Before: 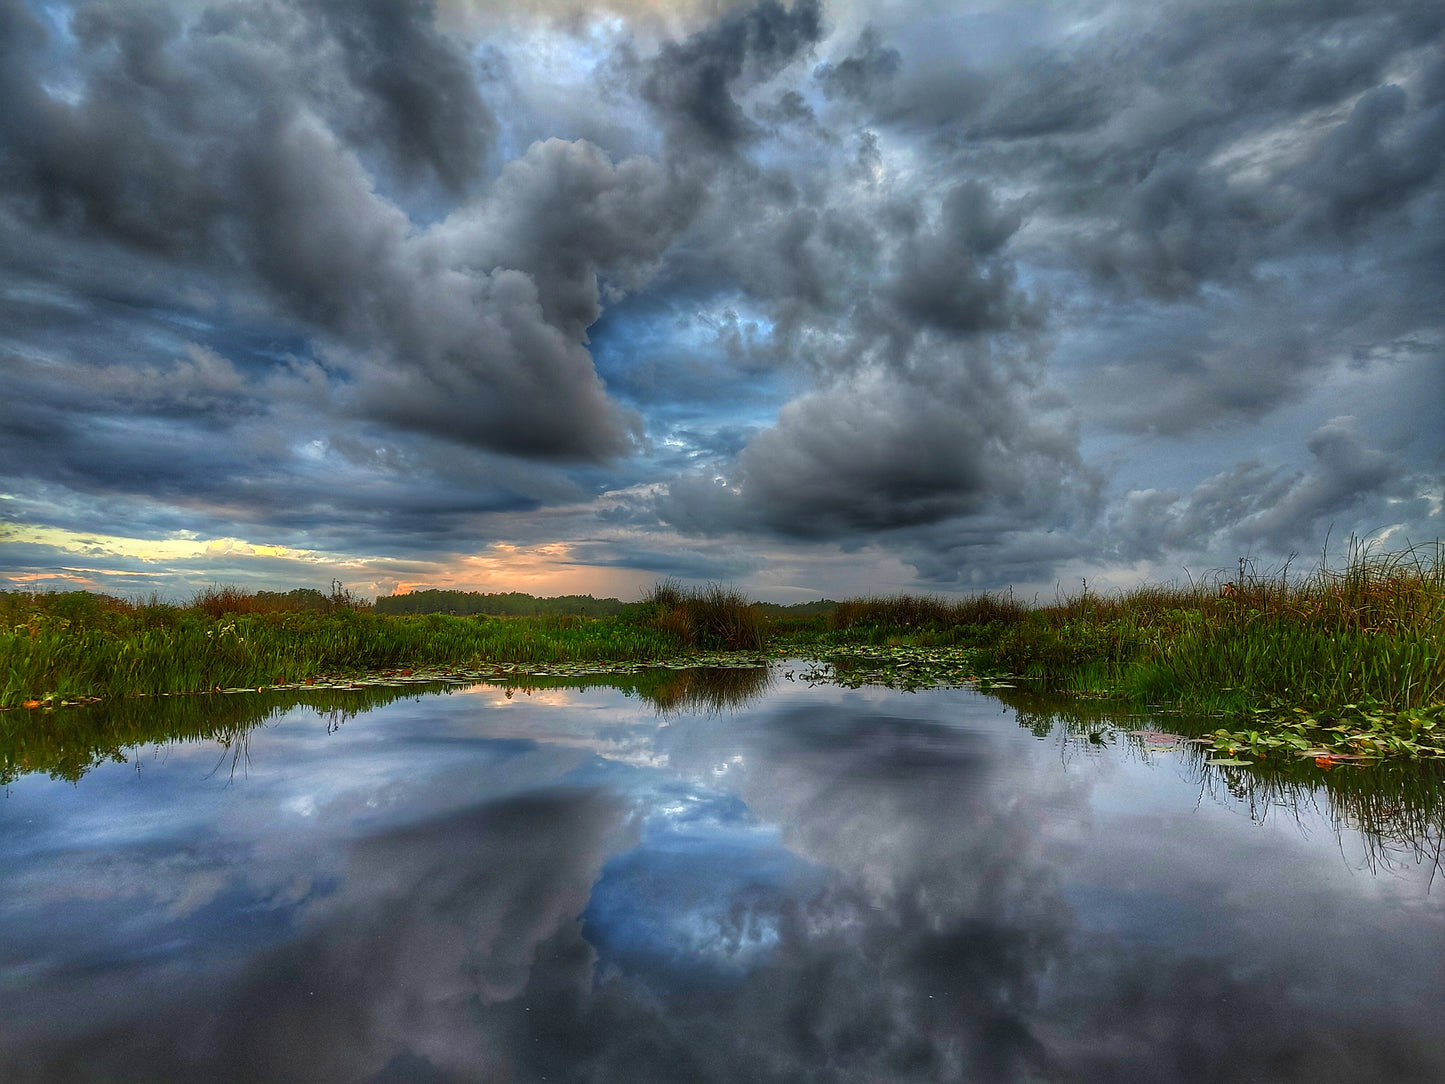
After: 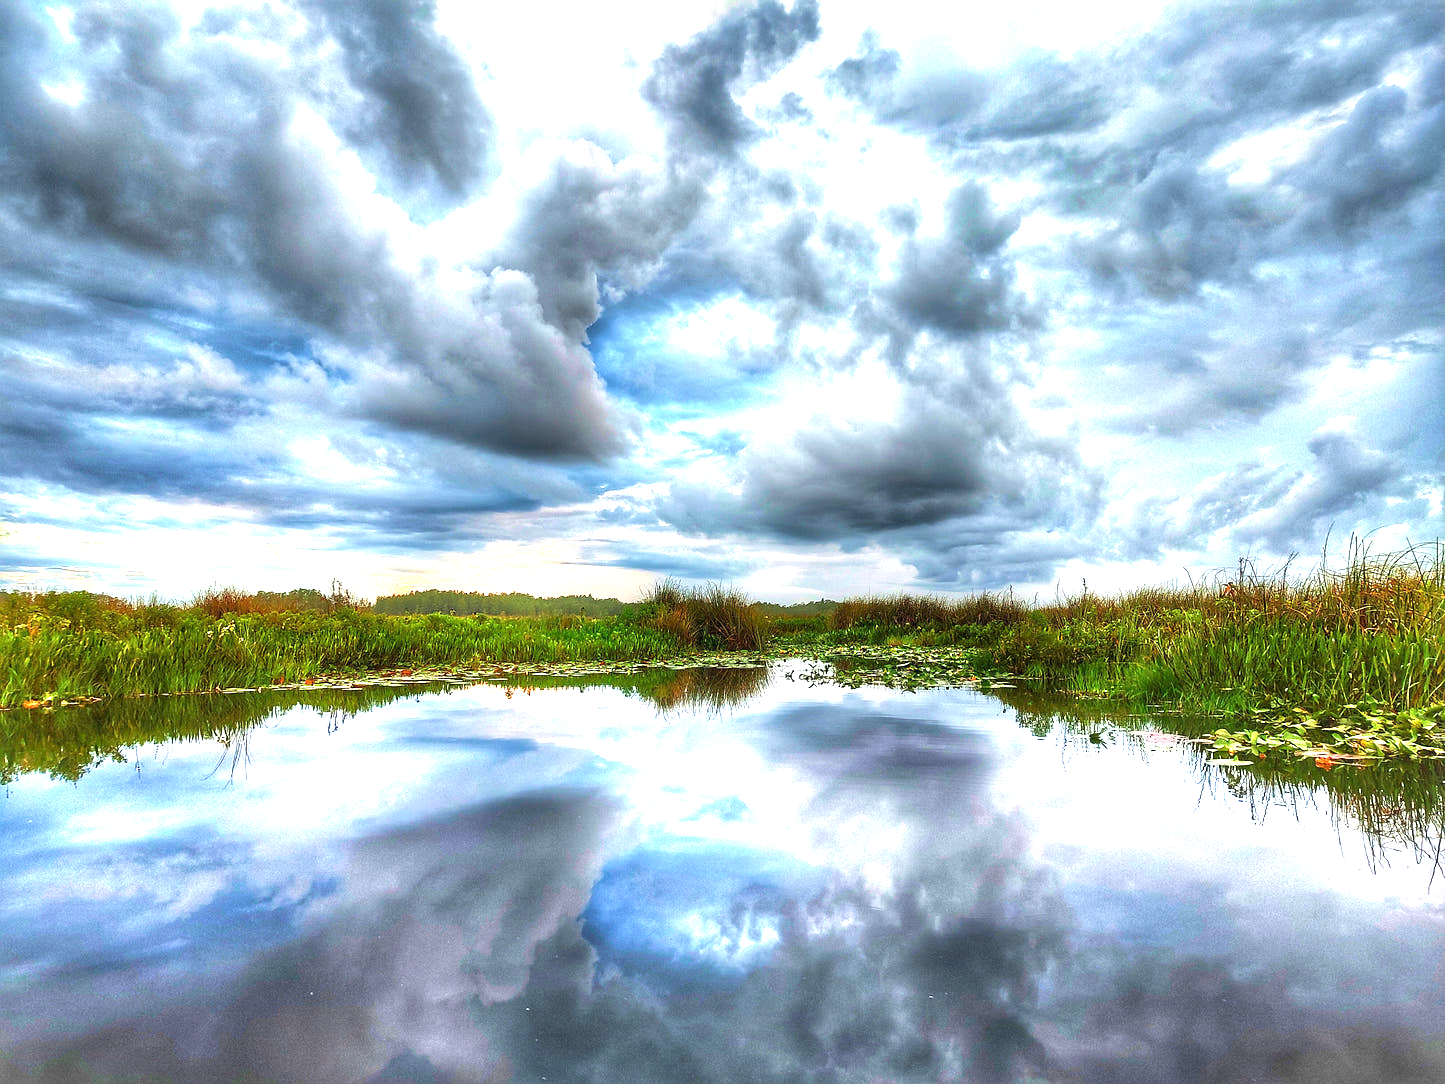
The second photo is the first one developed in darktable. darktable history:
local contrast: mode bilateral grid, contrast 25, coarseness 50, detail 123%, midtone range 0.2
exposure: exposure 2 EV, compensate exposure bias true, compensate highlight preservation false
velvia: on, module defaults
